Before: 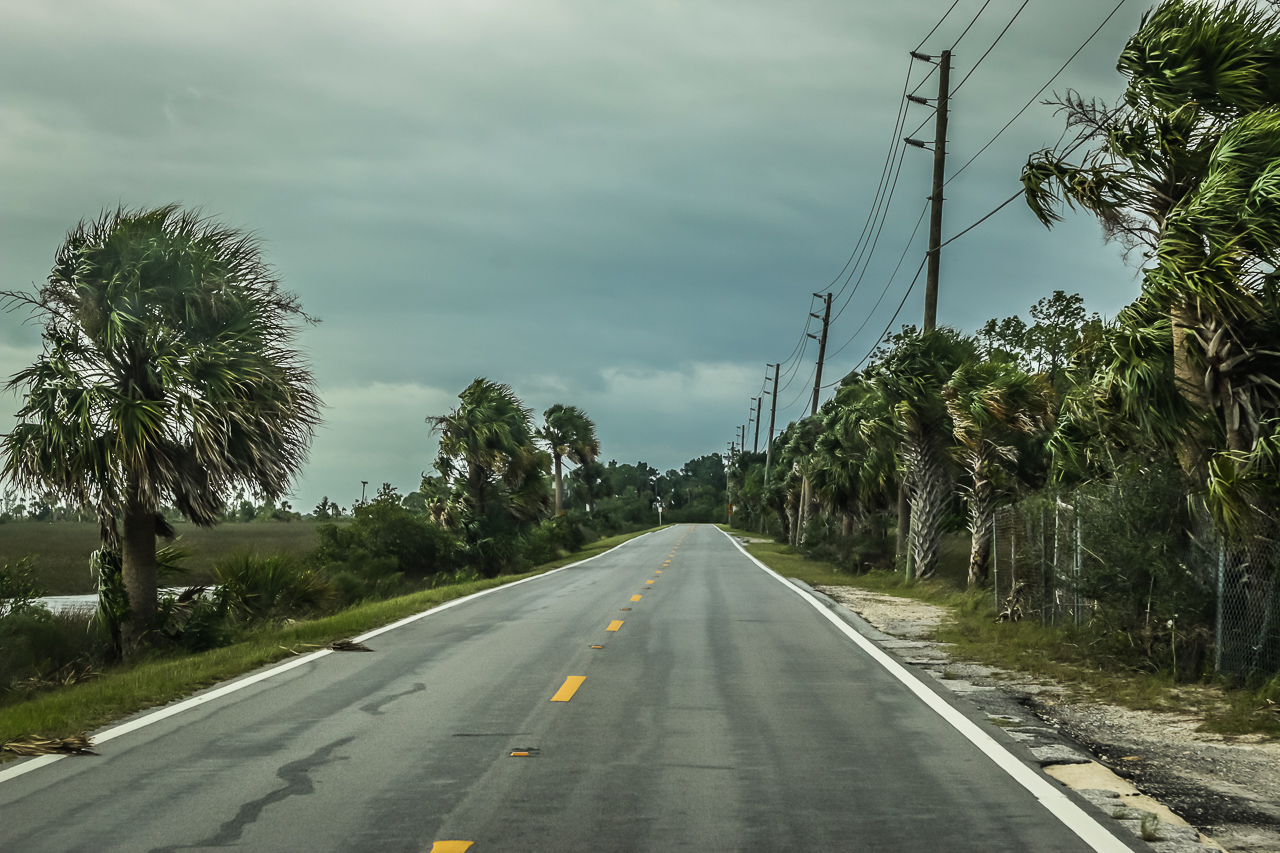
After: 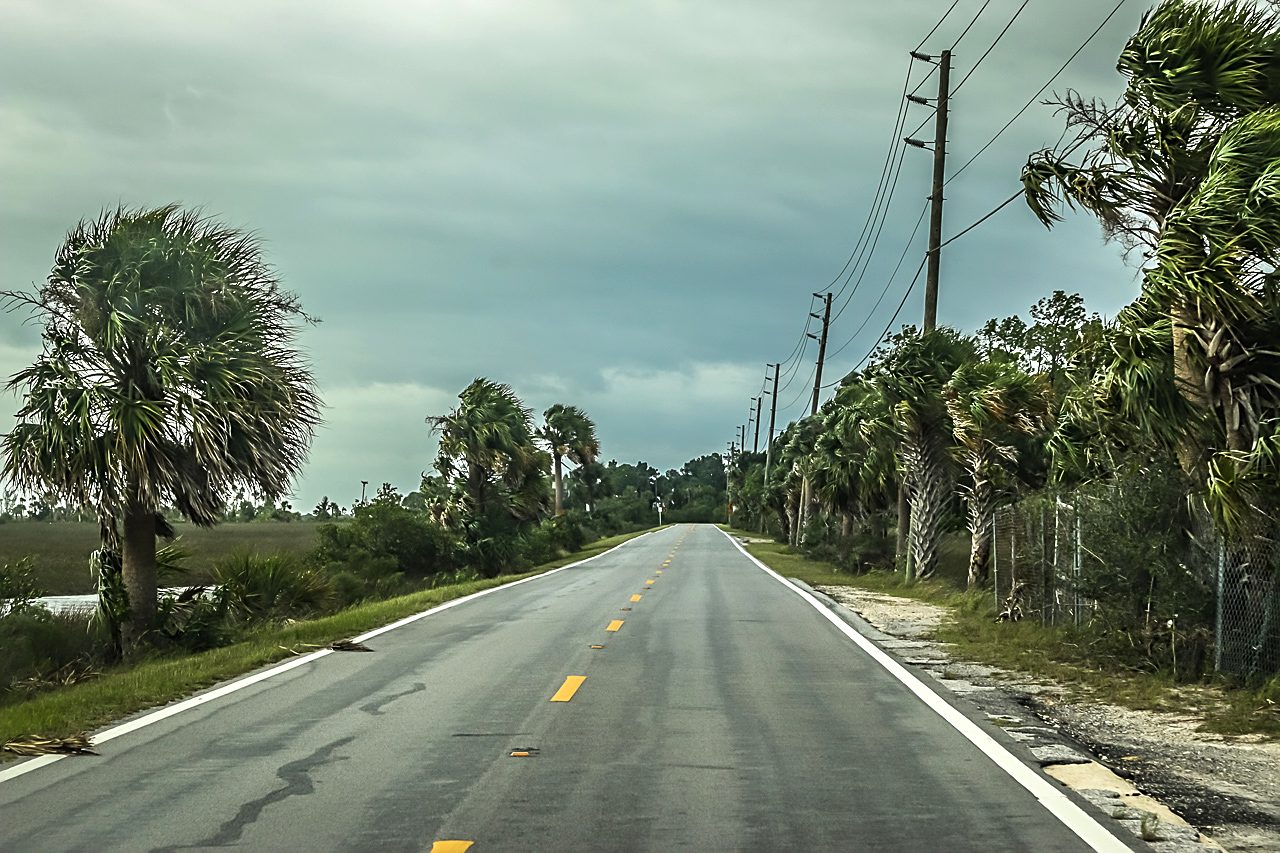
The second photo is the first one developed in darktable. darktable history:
exposure: exposure 0.376 EV, compensate highlight preservation false
sharpen: on, module defaults
